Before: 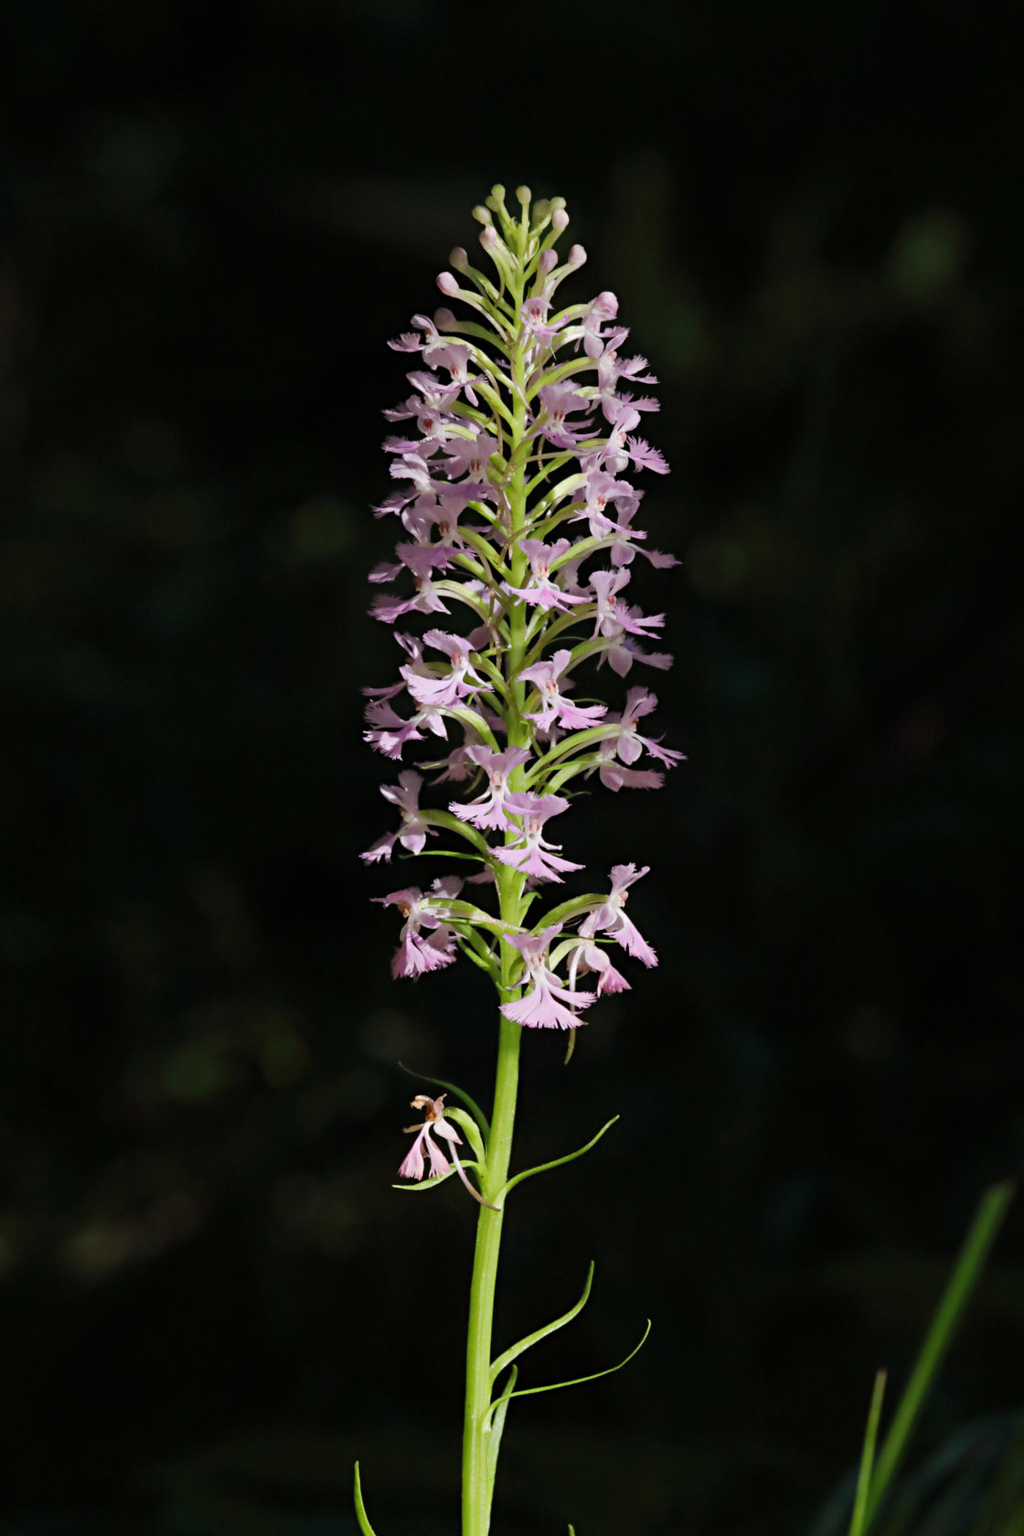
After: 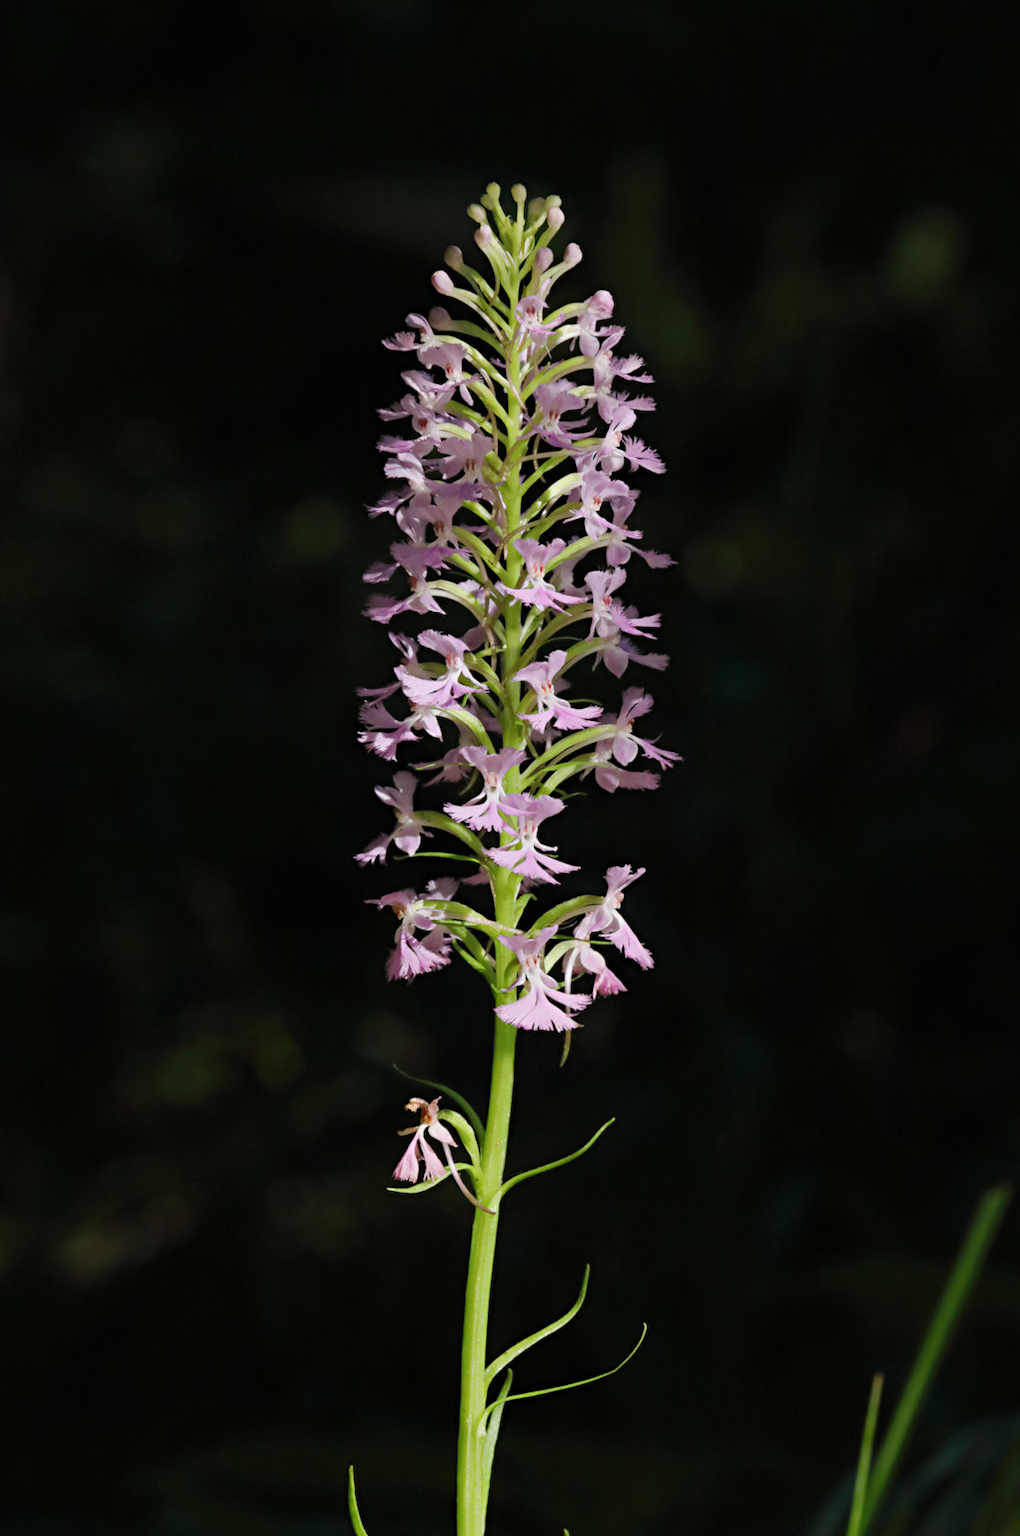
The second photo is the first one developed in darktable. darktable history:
crop and rotate: left 0.746%, top 0.236%, bottom 0.237%
